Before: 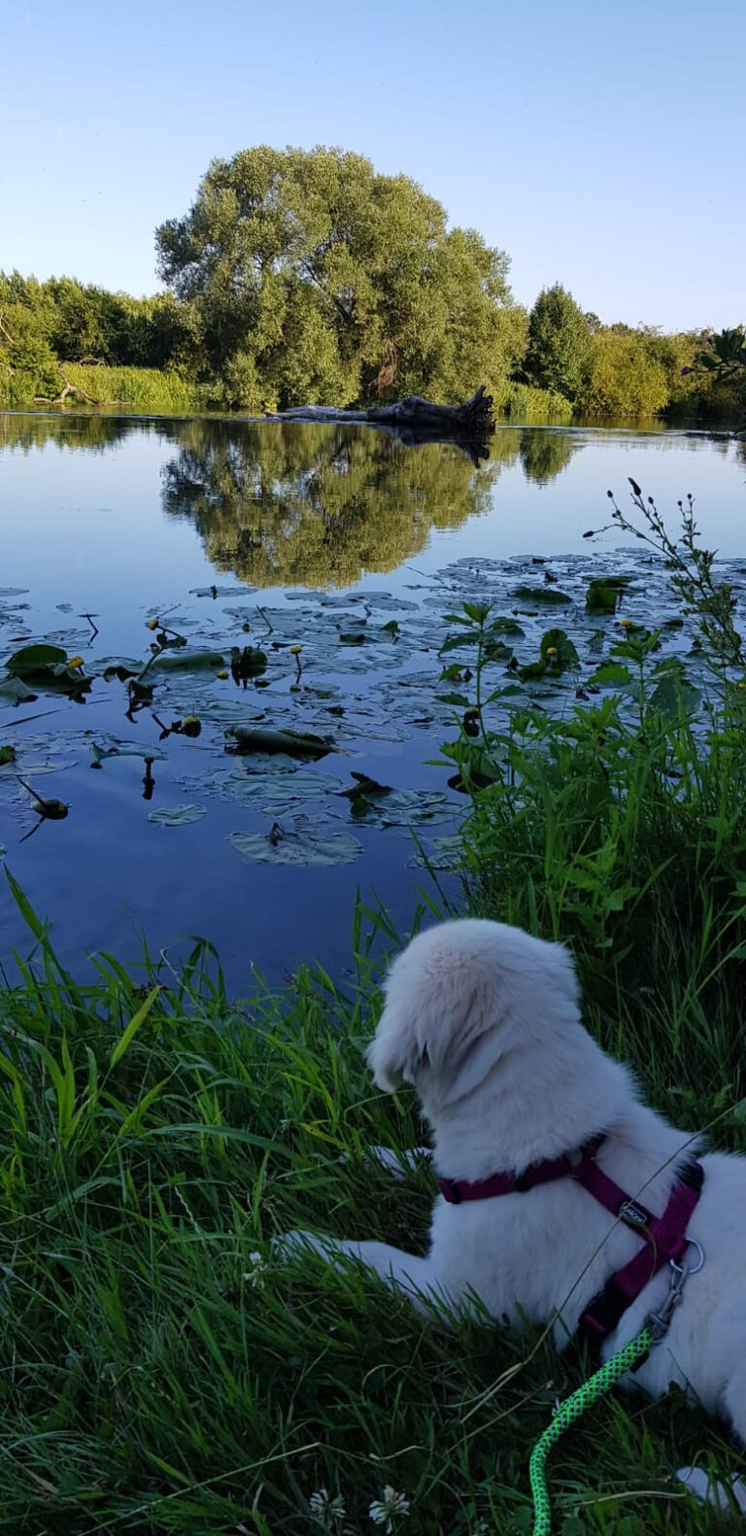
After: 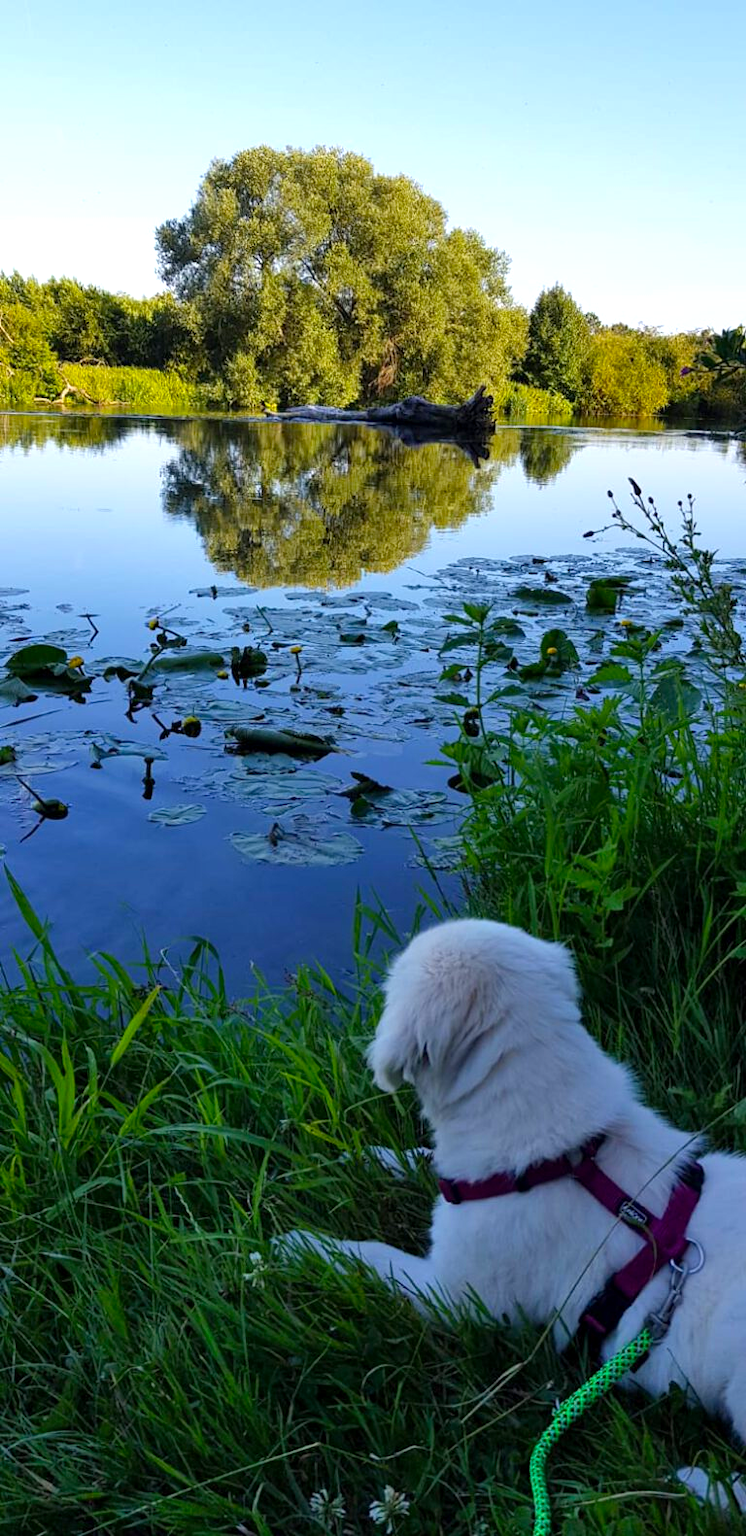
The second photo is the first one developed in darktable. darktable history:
color balance: output saturation 120%
exposure: black level correction 0.001, exposure 0.5 EV, compensate exposure bias true, compensate highlight preservation false
